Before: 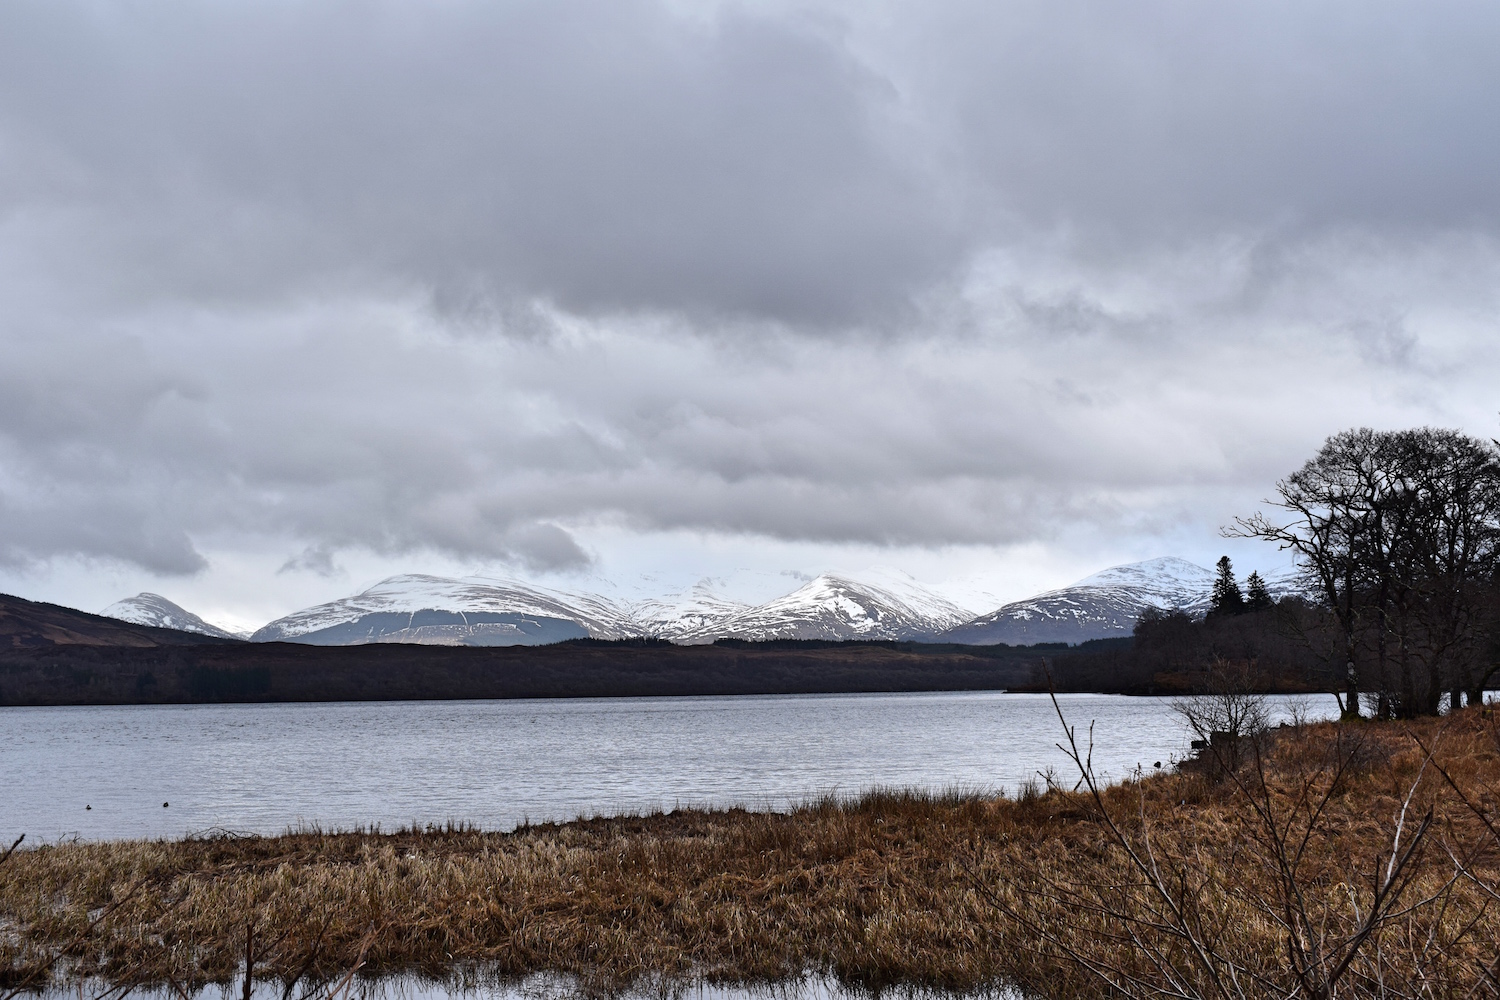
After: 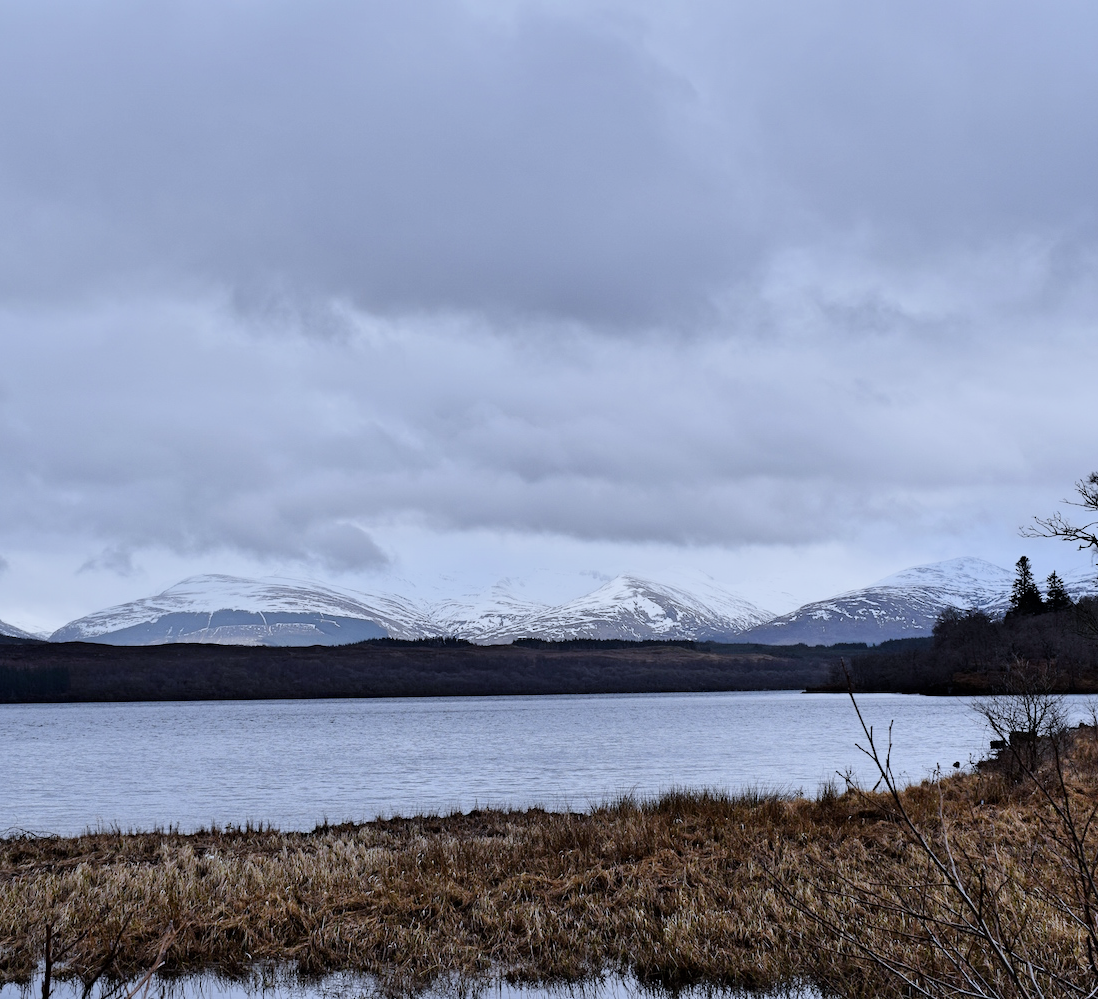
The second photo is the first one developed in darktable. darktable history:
crop: left 13.443%, right 13.31%
exposure: black level correction 0.001, exposure 0.3 EV, compensate highlight preservation false
filmic rgb: hardness 4.17, contrast 0.921
white balance: red 0.926, green 1.003, blue 1.133
